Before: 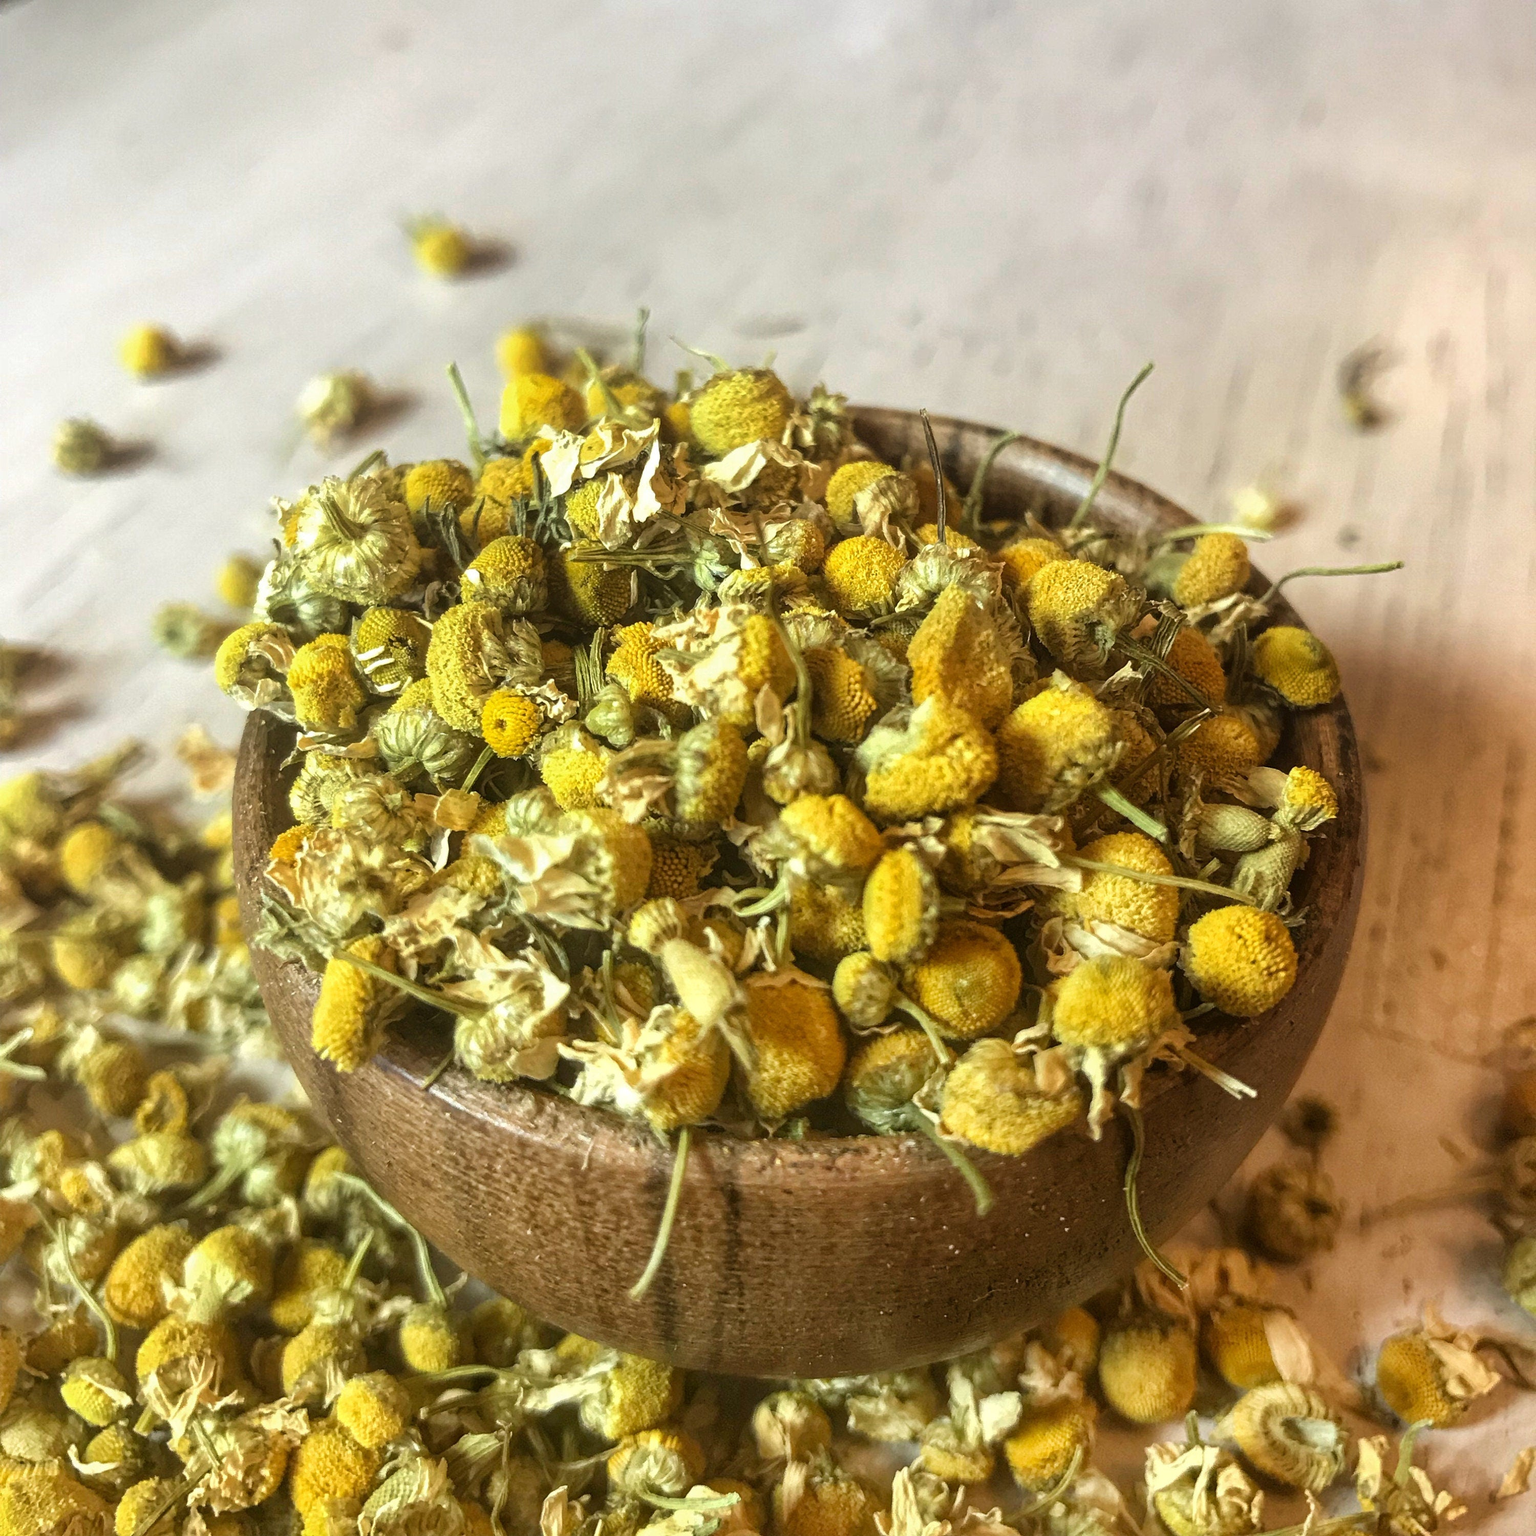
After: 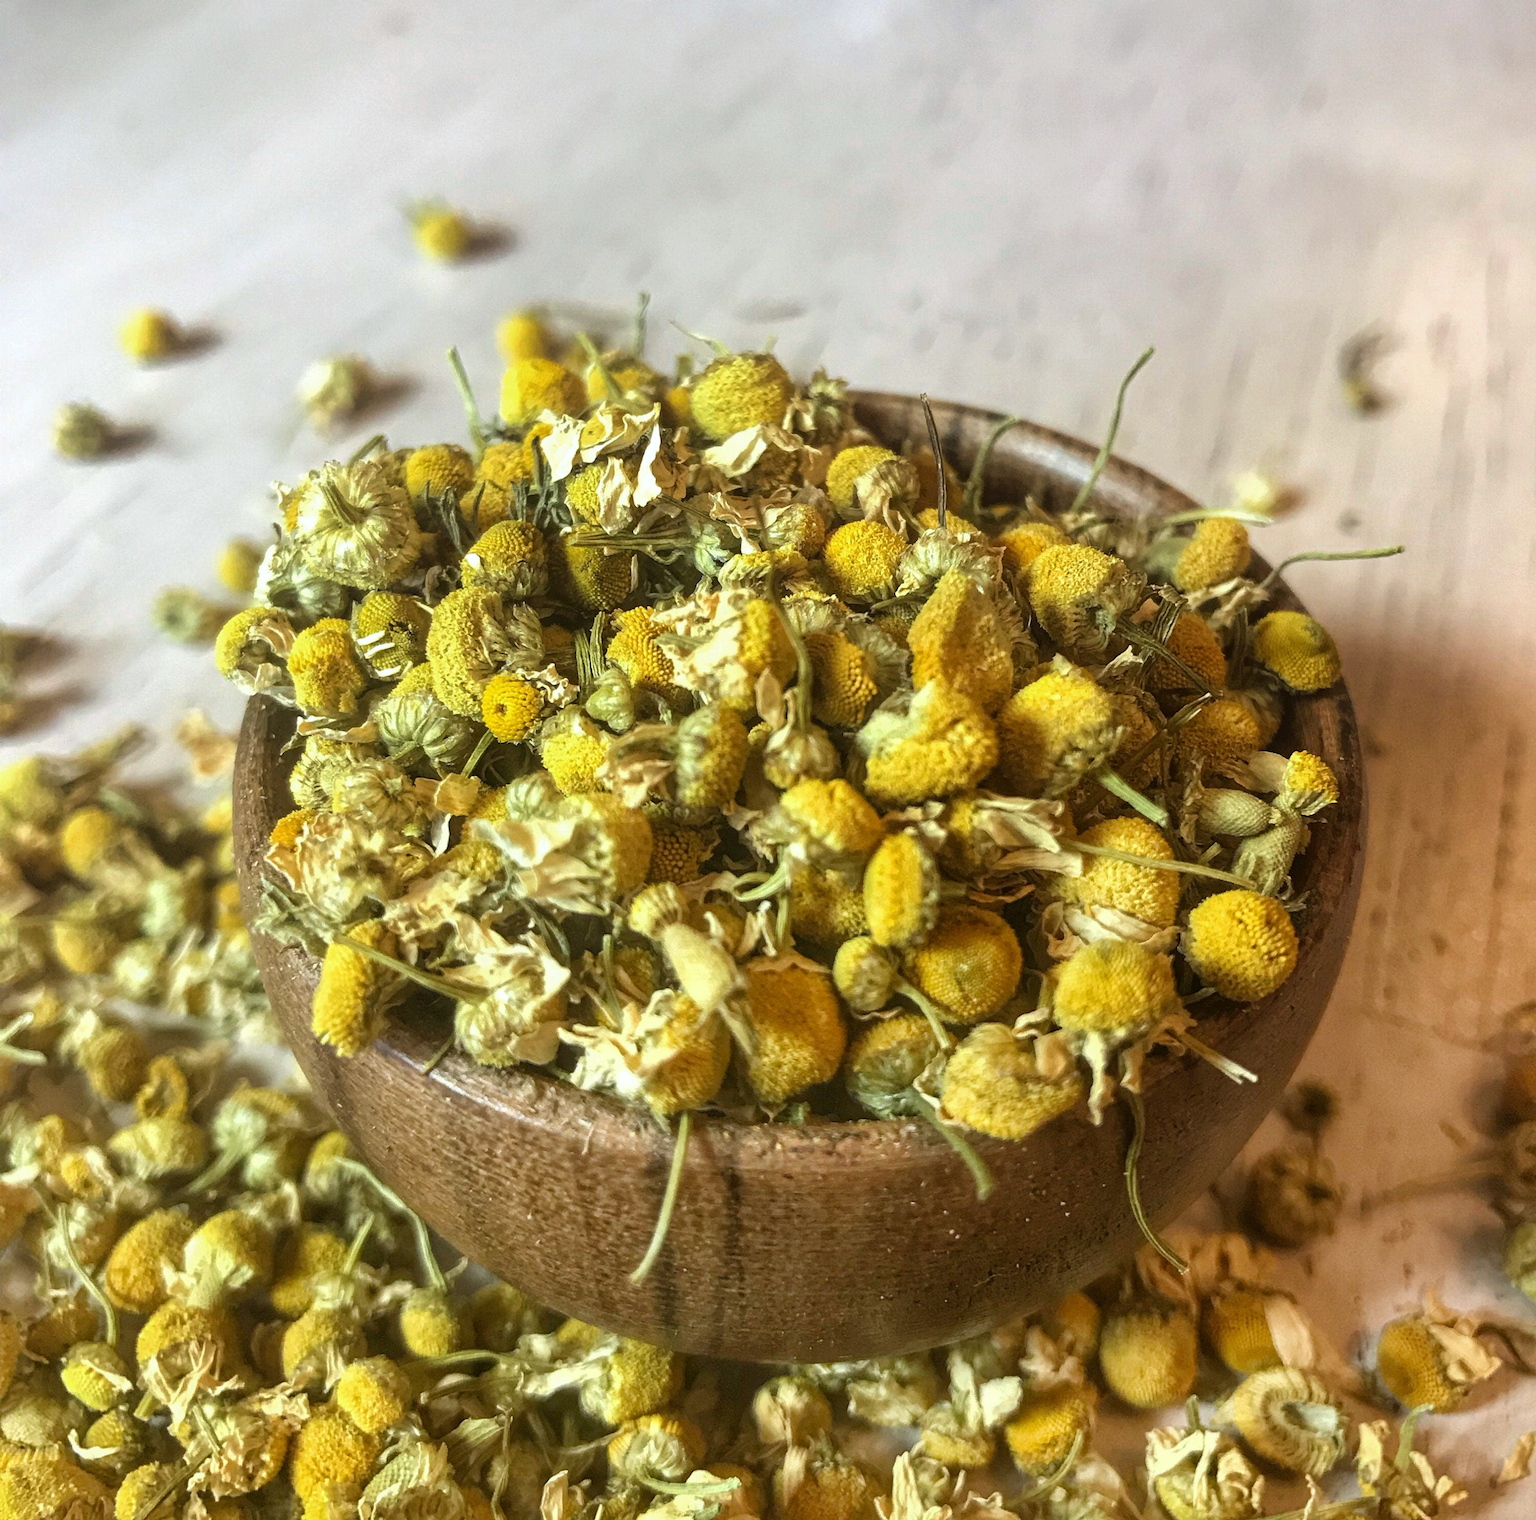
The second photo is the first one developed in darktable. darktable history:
crop: top 1.049%, right 0.001%
white balance: red 0.983, blue 1.036
